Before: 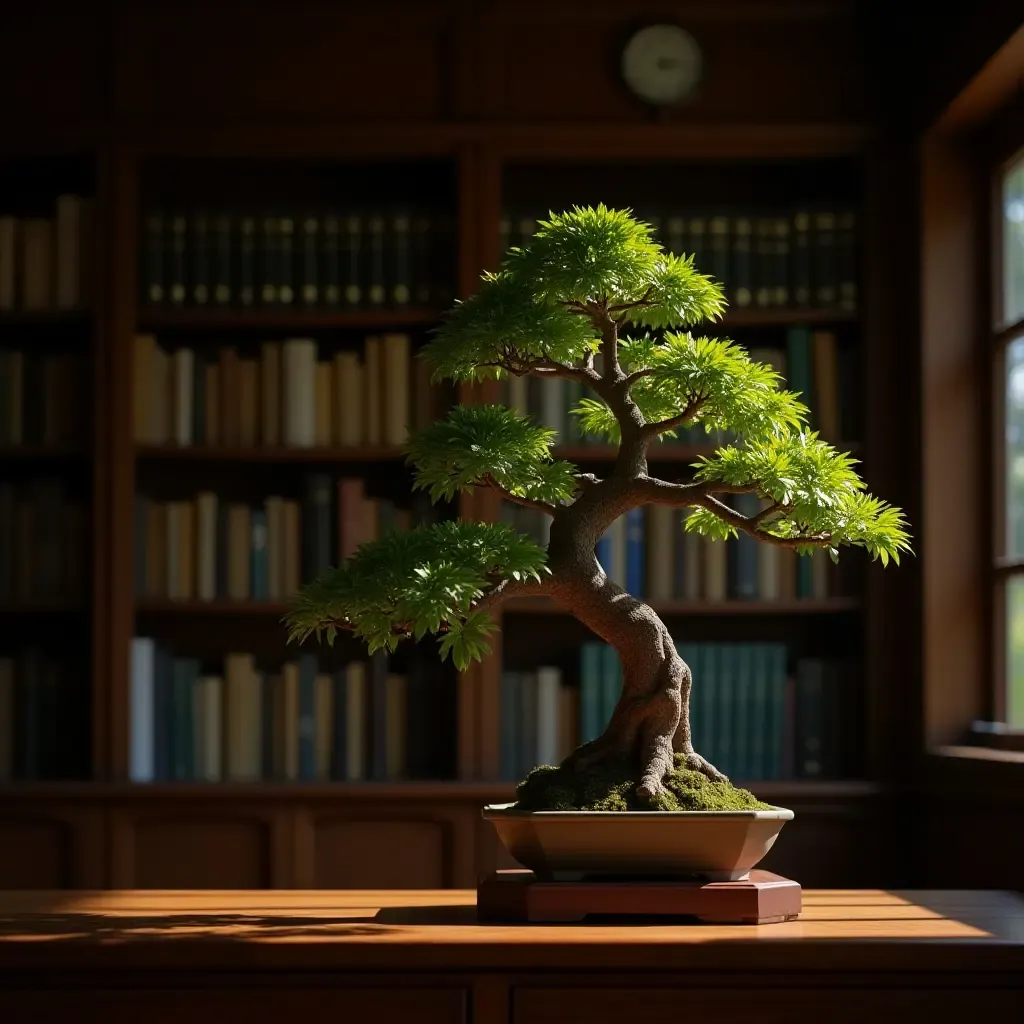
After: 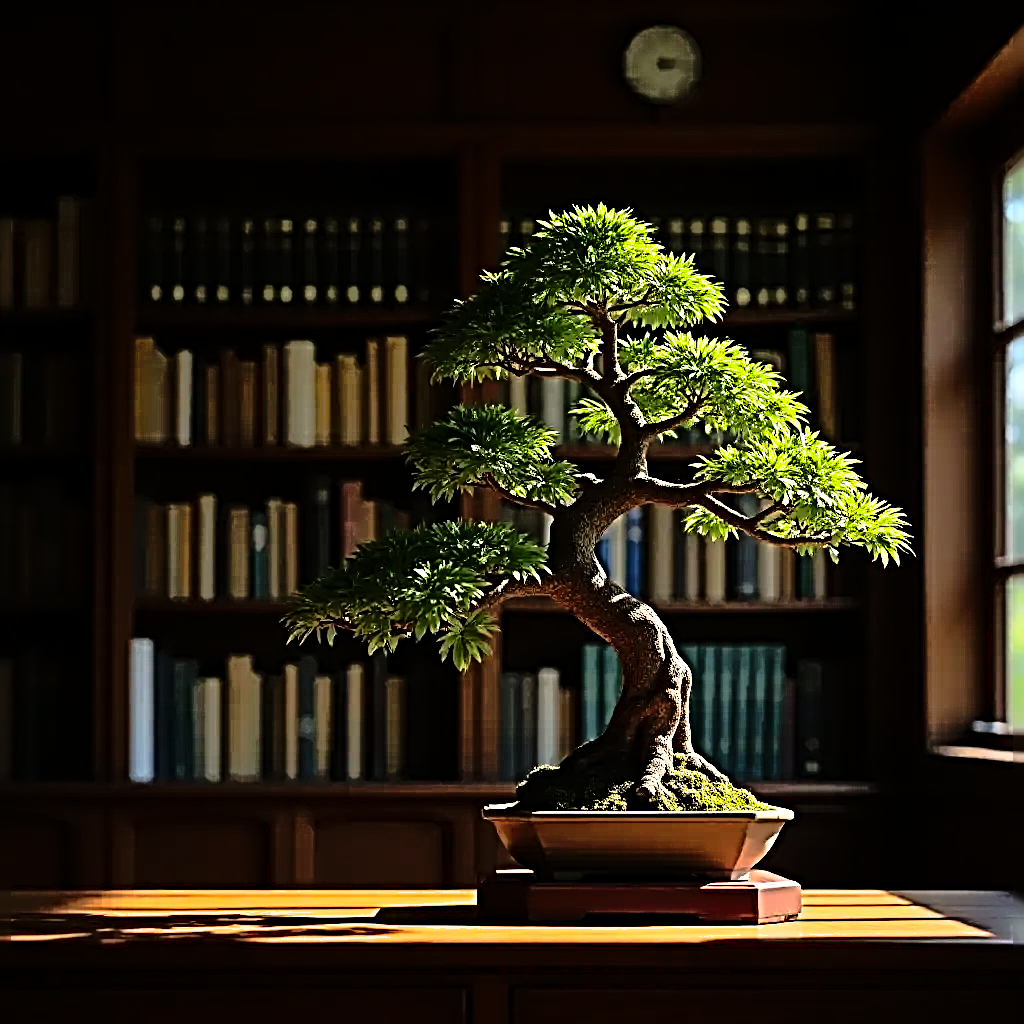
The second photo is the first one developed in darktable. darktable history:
rgb curve: curves: ch0 [(0, 0) (0.21, 0.15) (0.24, 0.21) (0.5, 0.75) (0.75, 0.96) (0.89, 0.99) (1, 1)]; ch1 [(0, 0.02) (0.21, 0.13) (0.25, 0.2) (0.5, 0.67) (0.75, 0.9) (0.89, 0.97) (1, 1)]; ch2 [(0, 0.02) (0.21, 0.13) (0.25, 0.2) (0.5, 0.67) (0.75, 0.9) (0.89, 0.97) (1, 1)], compensate middle gray true
sharpen: radius 4.001, amount 2
shadows and highlights: on, module defaults
